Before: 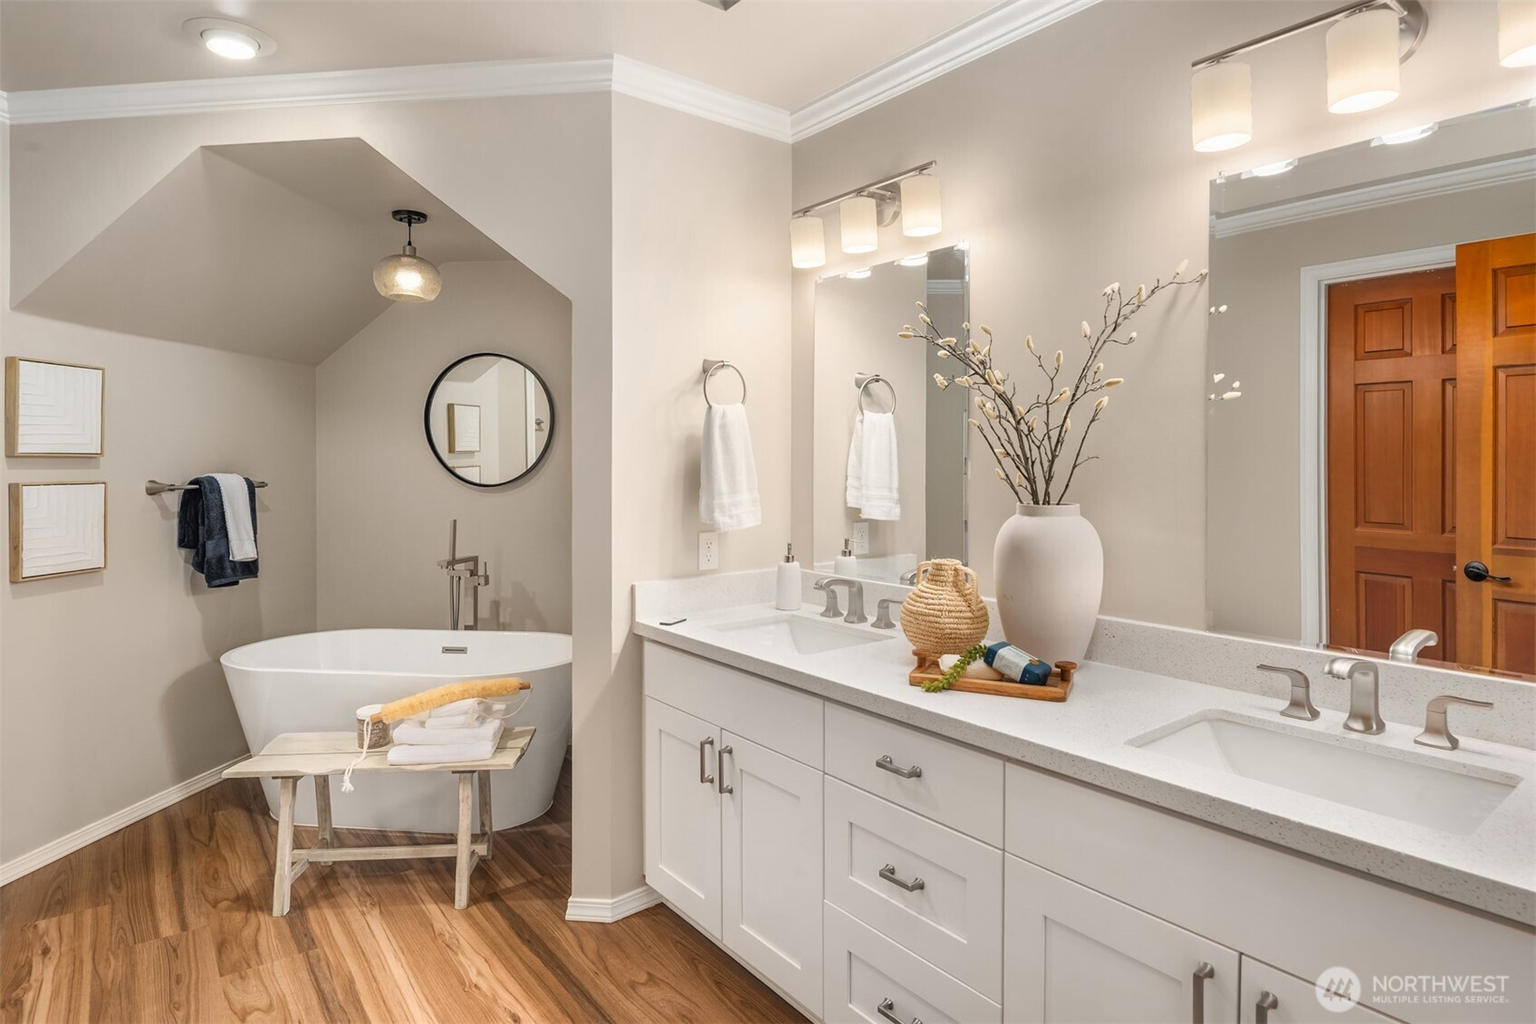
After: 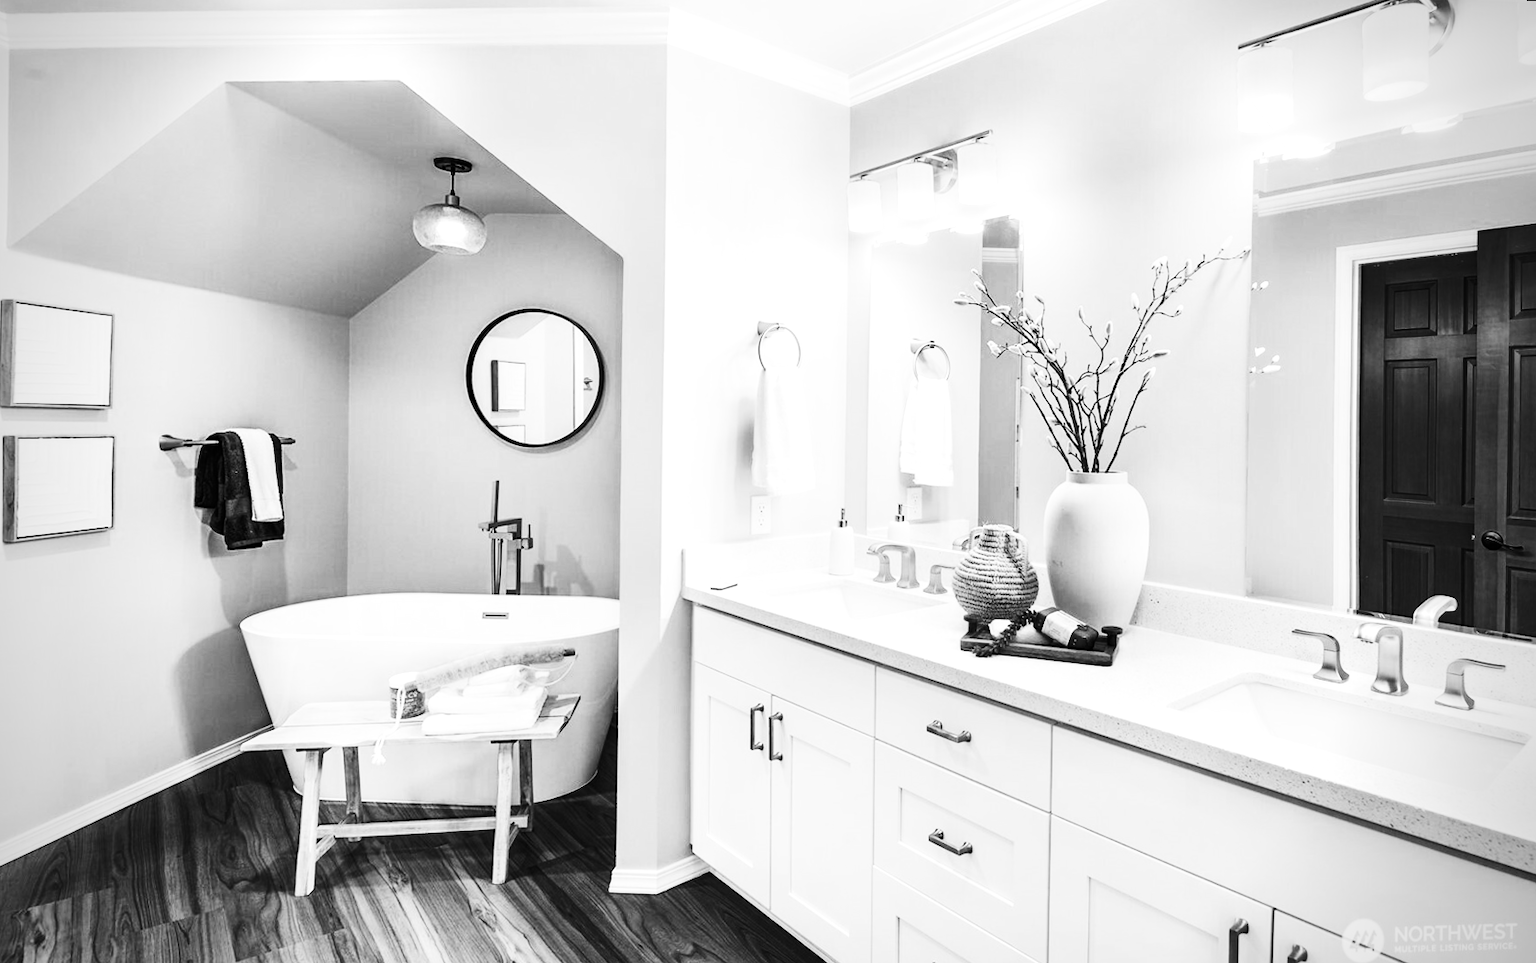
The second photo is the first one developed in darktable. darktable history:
white balance: red 0.766, blue 1.537
color calibration: output gray [0.253, 0.26, 0.487, 0], gray › normalize channels true, illuminant same as pipeline (D50), adaptation XYZ, x 0.346, y 0.359, gamut compression 0
vignetting: unbound false
contrast brightness saturation: contrast 0.5, saturation -0.1
rotate and perspective: rotation 0.679°, lens shift (horizontal) 0.136, crop left 0.009, crop right 0.991, crop top 0.078, crop bottom 0.95
tone equalizer: -7 EV 0.13 EV, smoothing diameter 25%, edges refinement/feathering 10, preserve details guided filter
